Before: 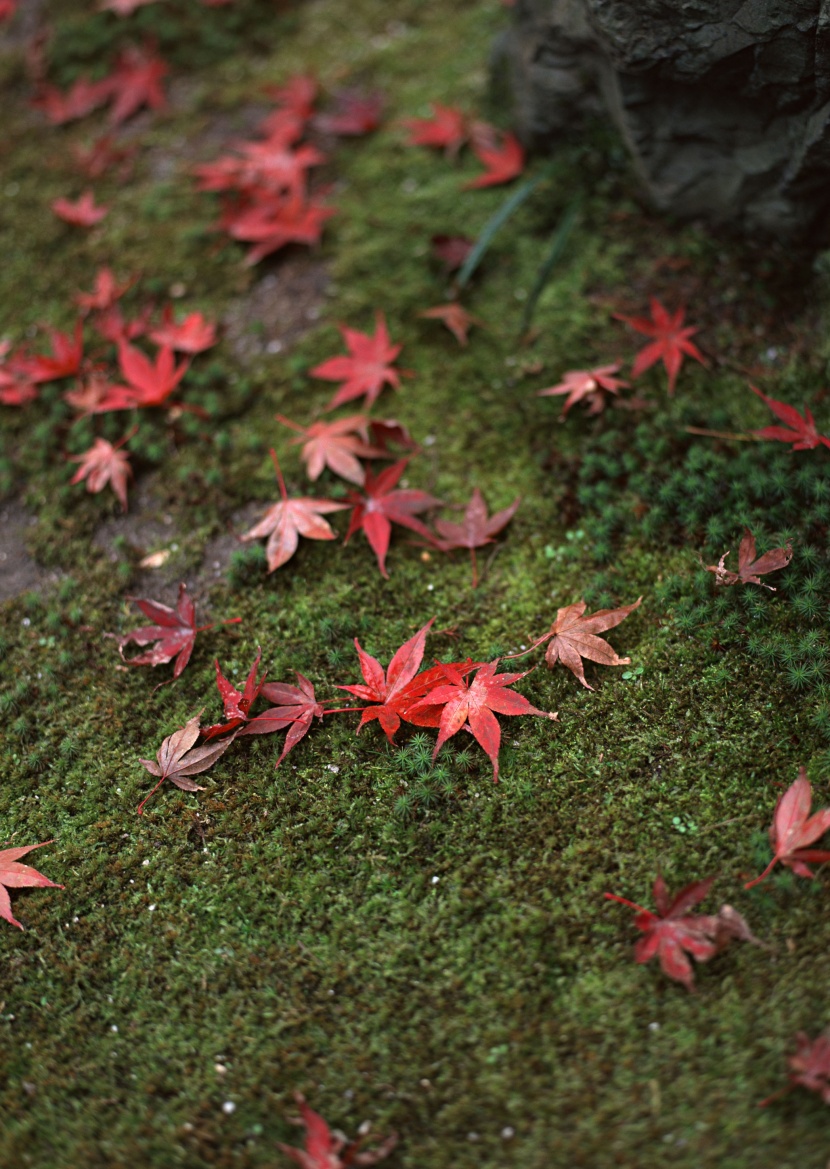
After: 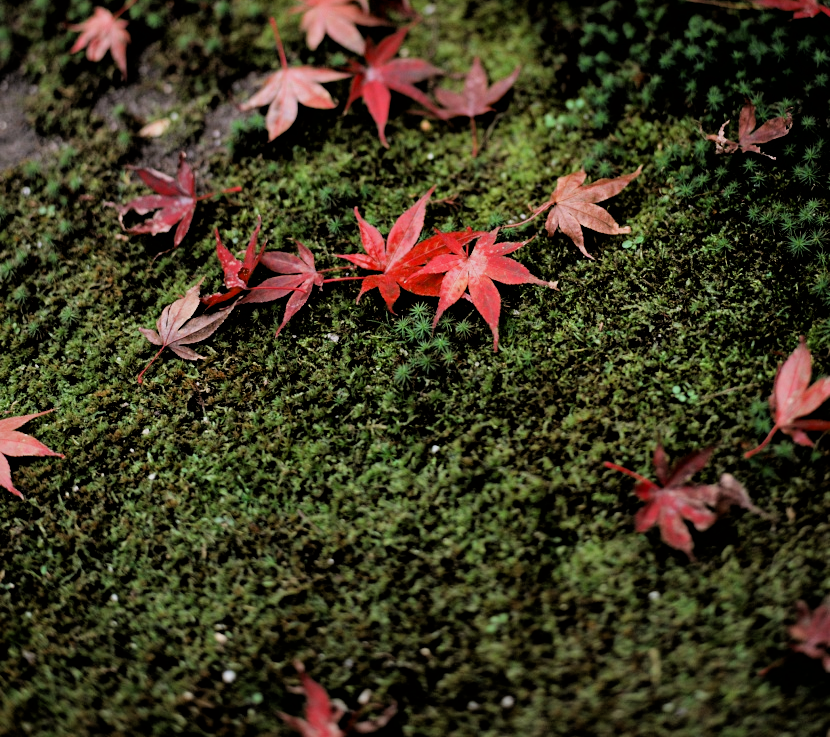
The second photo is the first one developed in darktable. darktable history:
crop and rotate: top 36.927%
filmic rgb: black relative exposure -2.93 EV, white relative exposure 4.56 EV, hardness 1.72, contrast 1.258
exposure: black level correction 0.005, exposure 0.287 EV, compensate highlight preservation false
